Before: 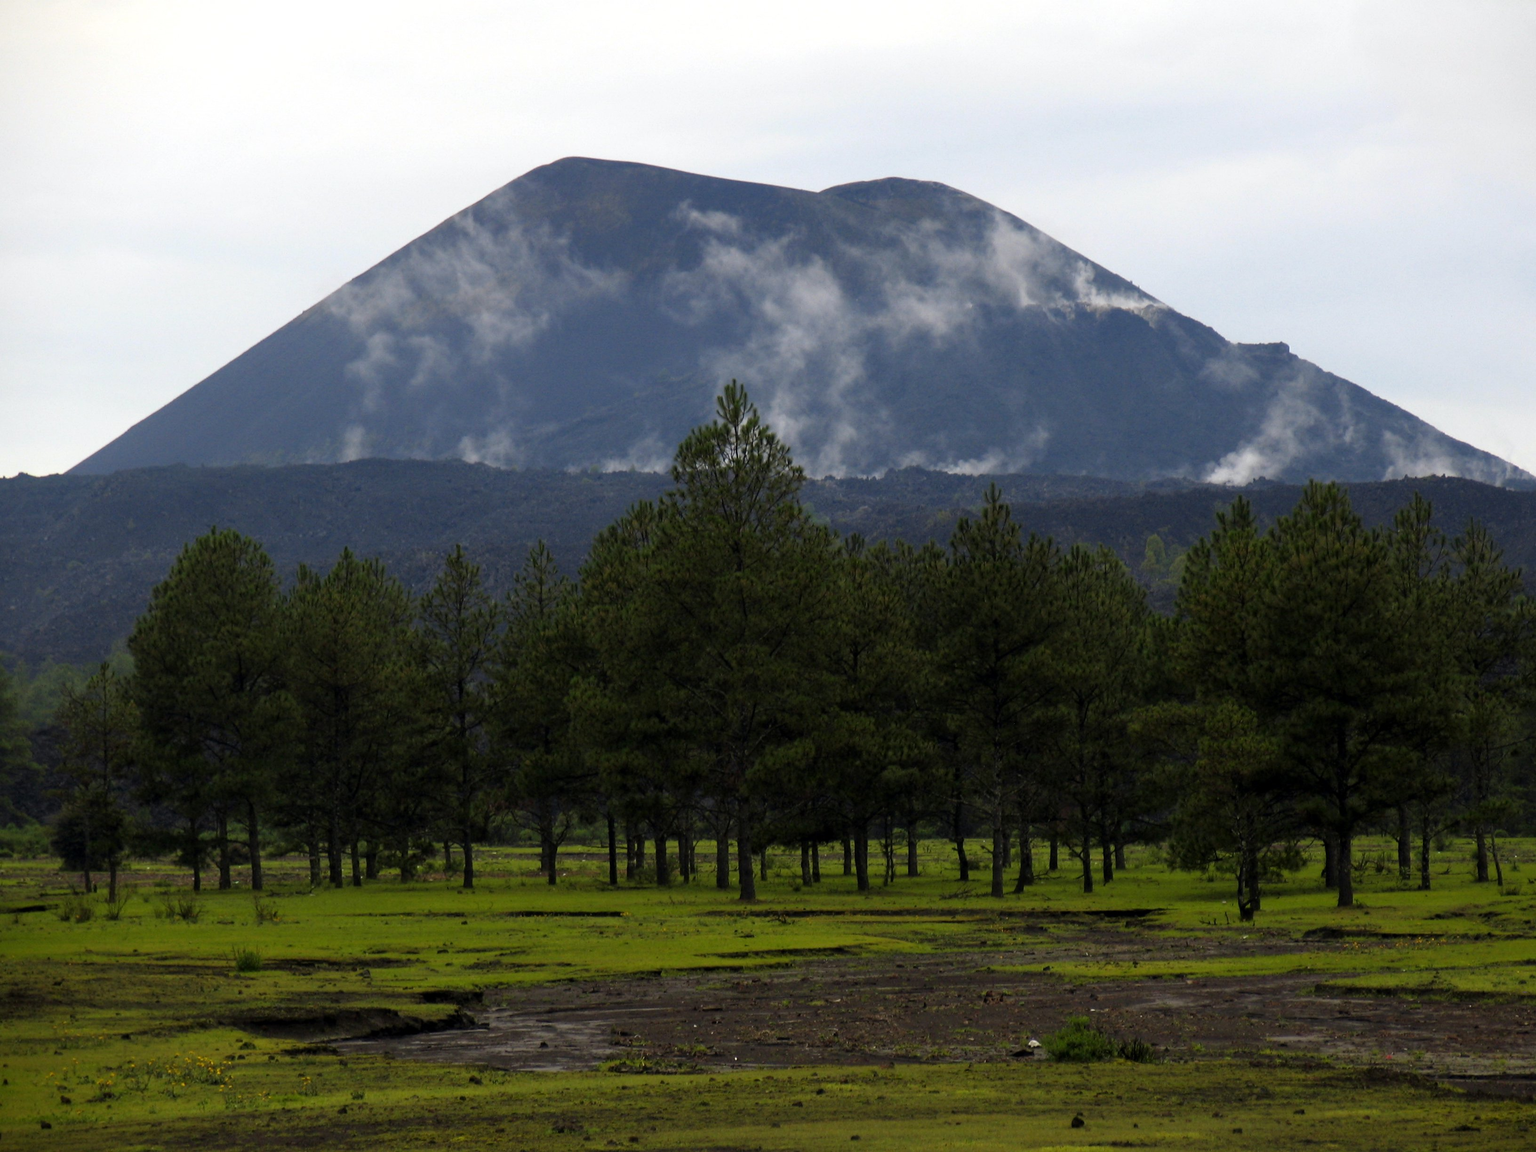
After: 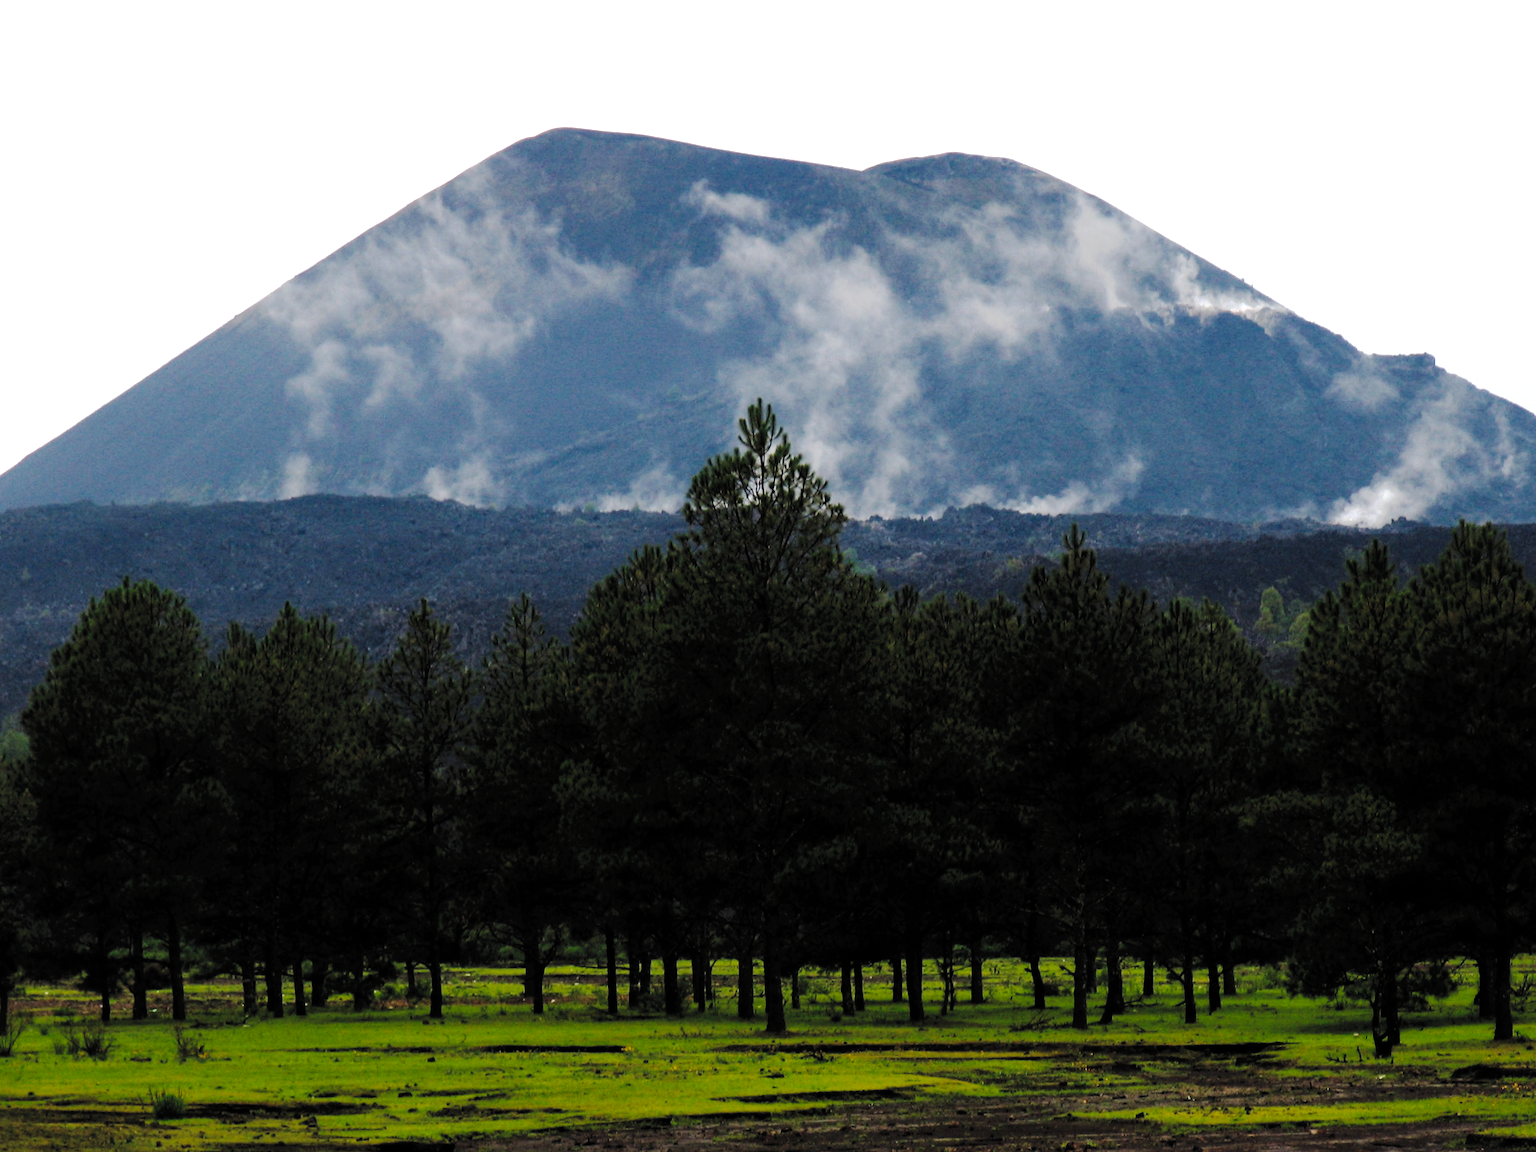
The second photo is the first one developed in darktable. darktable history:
exposure: black level correction 0, exposure 0.7 EV, compensate exposure bias true, compensate highlight preservation false
tone curve: curves: ch0 [(0, 0) (0.003, 0.145) (0.011, 0.148) (0.025, 0.15) (0.044, 0.159) (0.069, 0.16) (0.1, 0.164) (0.136, 0.182) (0.177, 0.213) (0.224, 0.247) (0.277, 0.298) (0.335, 0.37) (0.399, 0.456) (0.468, 0.552) (0.543, 0.641) (0.623, 0.713) (0.709, 0.768) (0.801, 0.825) (0.898, 0.868) (1, 1)], preserve colors none
crop and rotate: left 7.196%, top 4.574%, right 10.605%, bottom 13.178%
levels: mode automatic, black 0.023%, white 99.97%, levels [0.062, 0.494, 0.925]
